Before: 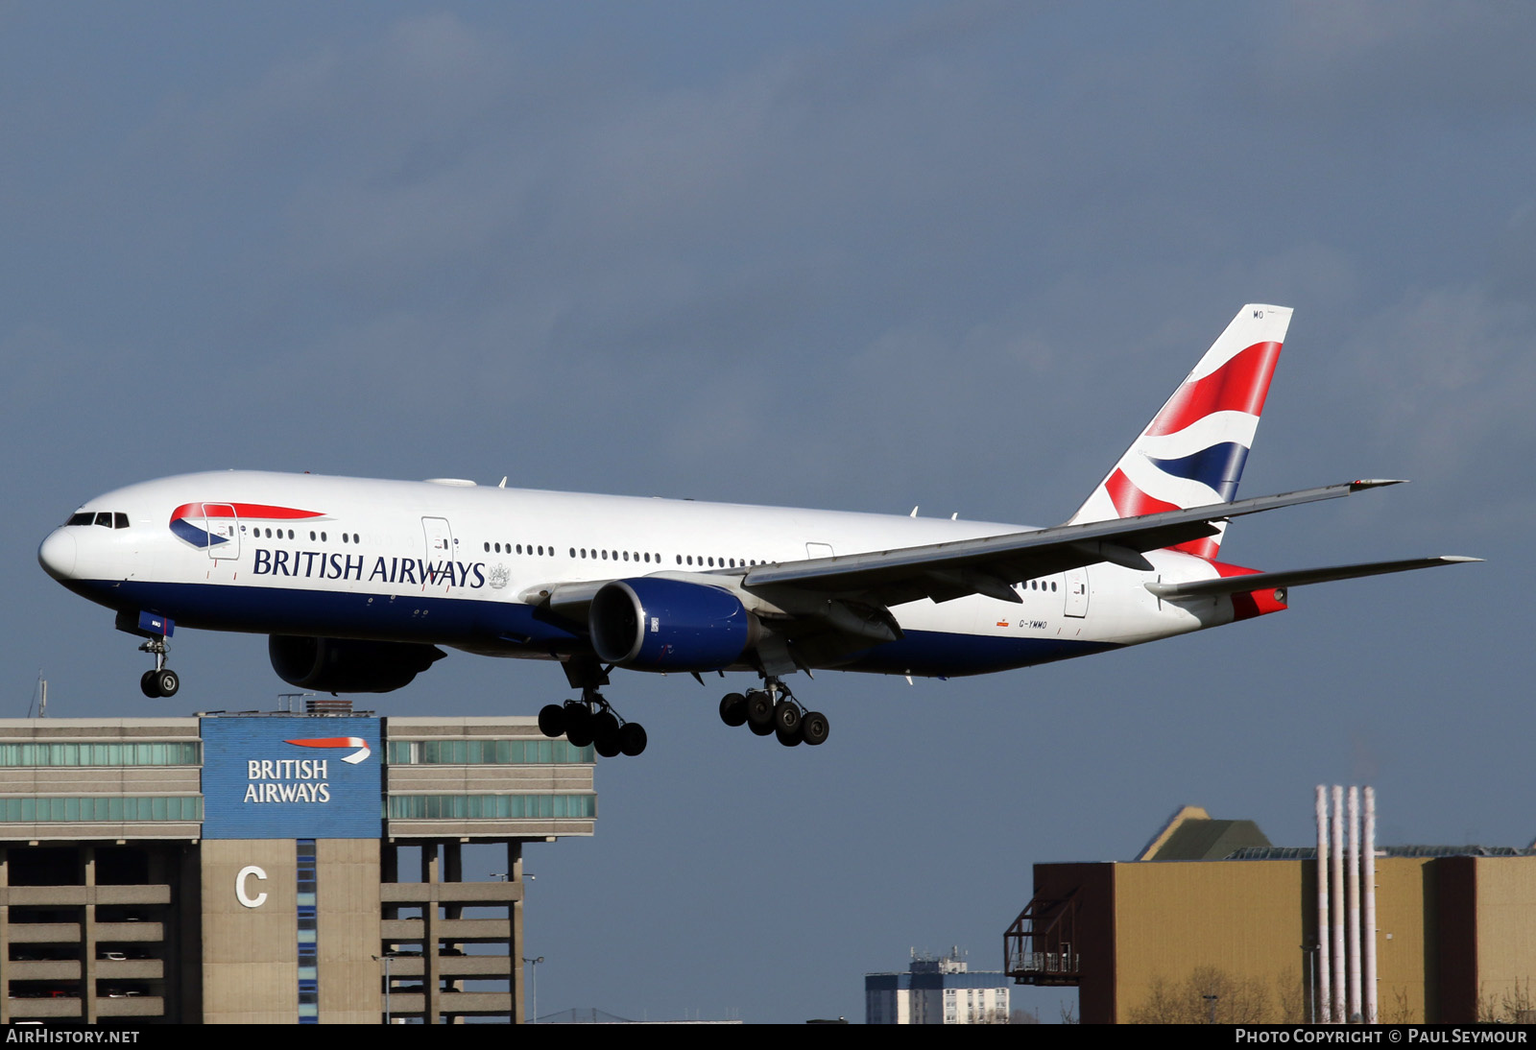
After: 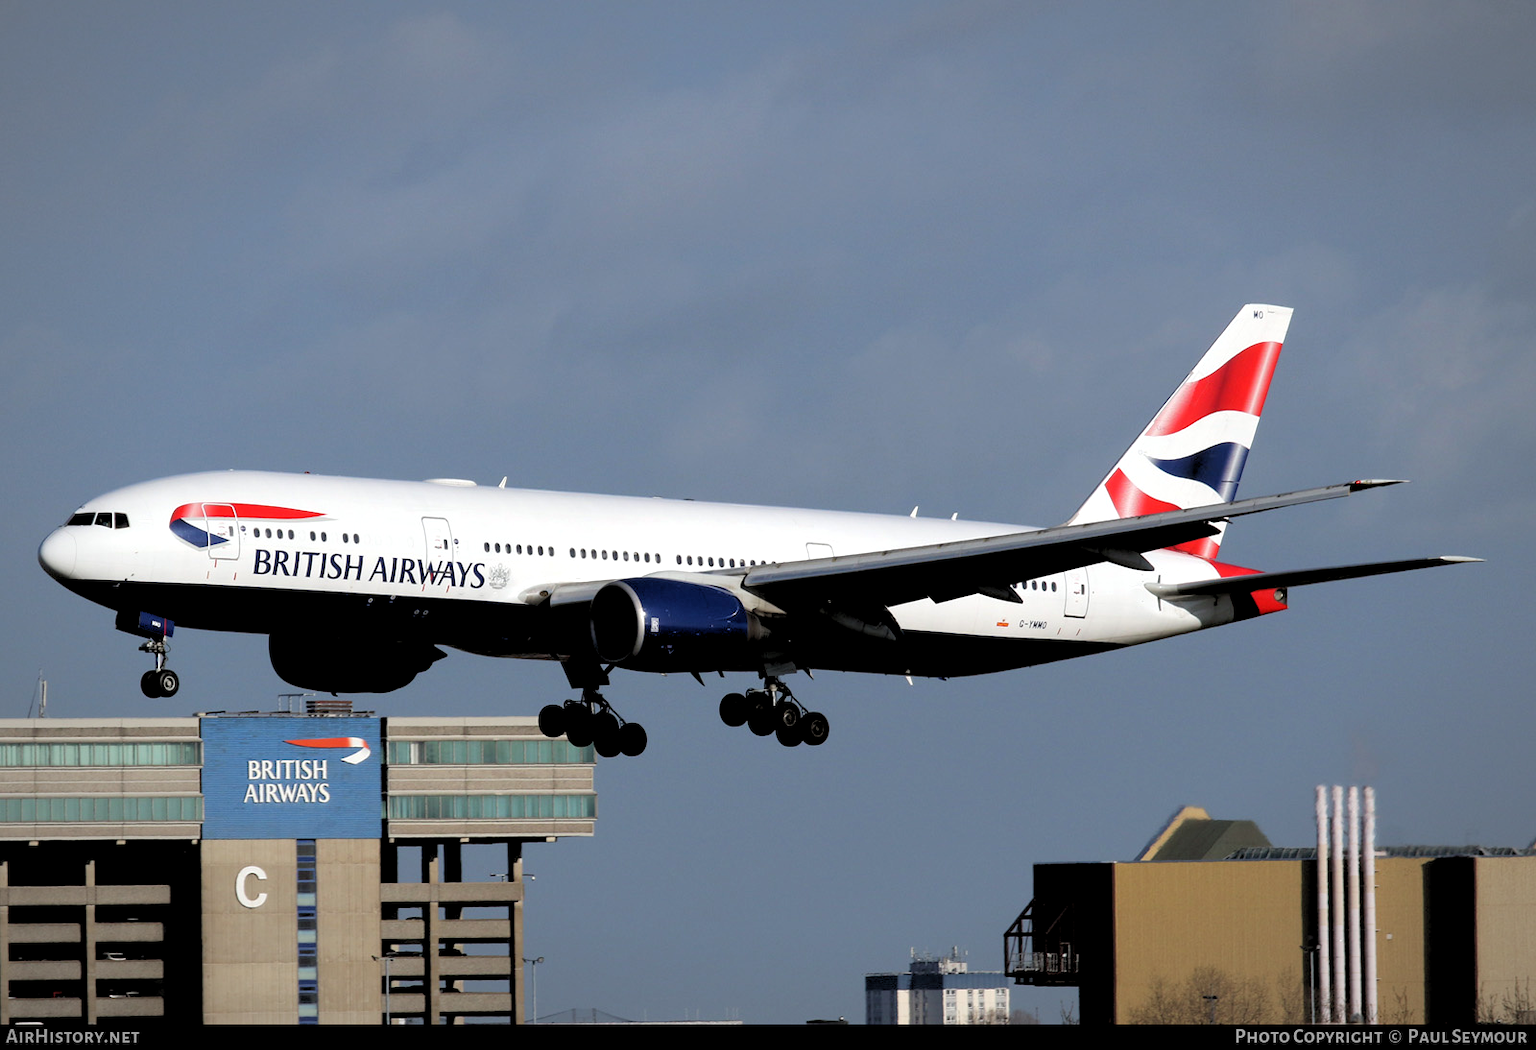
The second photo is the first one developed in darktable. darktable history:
rgb levels: levels [[0.013, 0.434, 0.89], [0, 0.5, 1], [0, 0.5, 1]]
vignetting: fall-off radius 100%, width/height ratio 1.337
